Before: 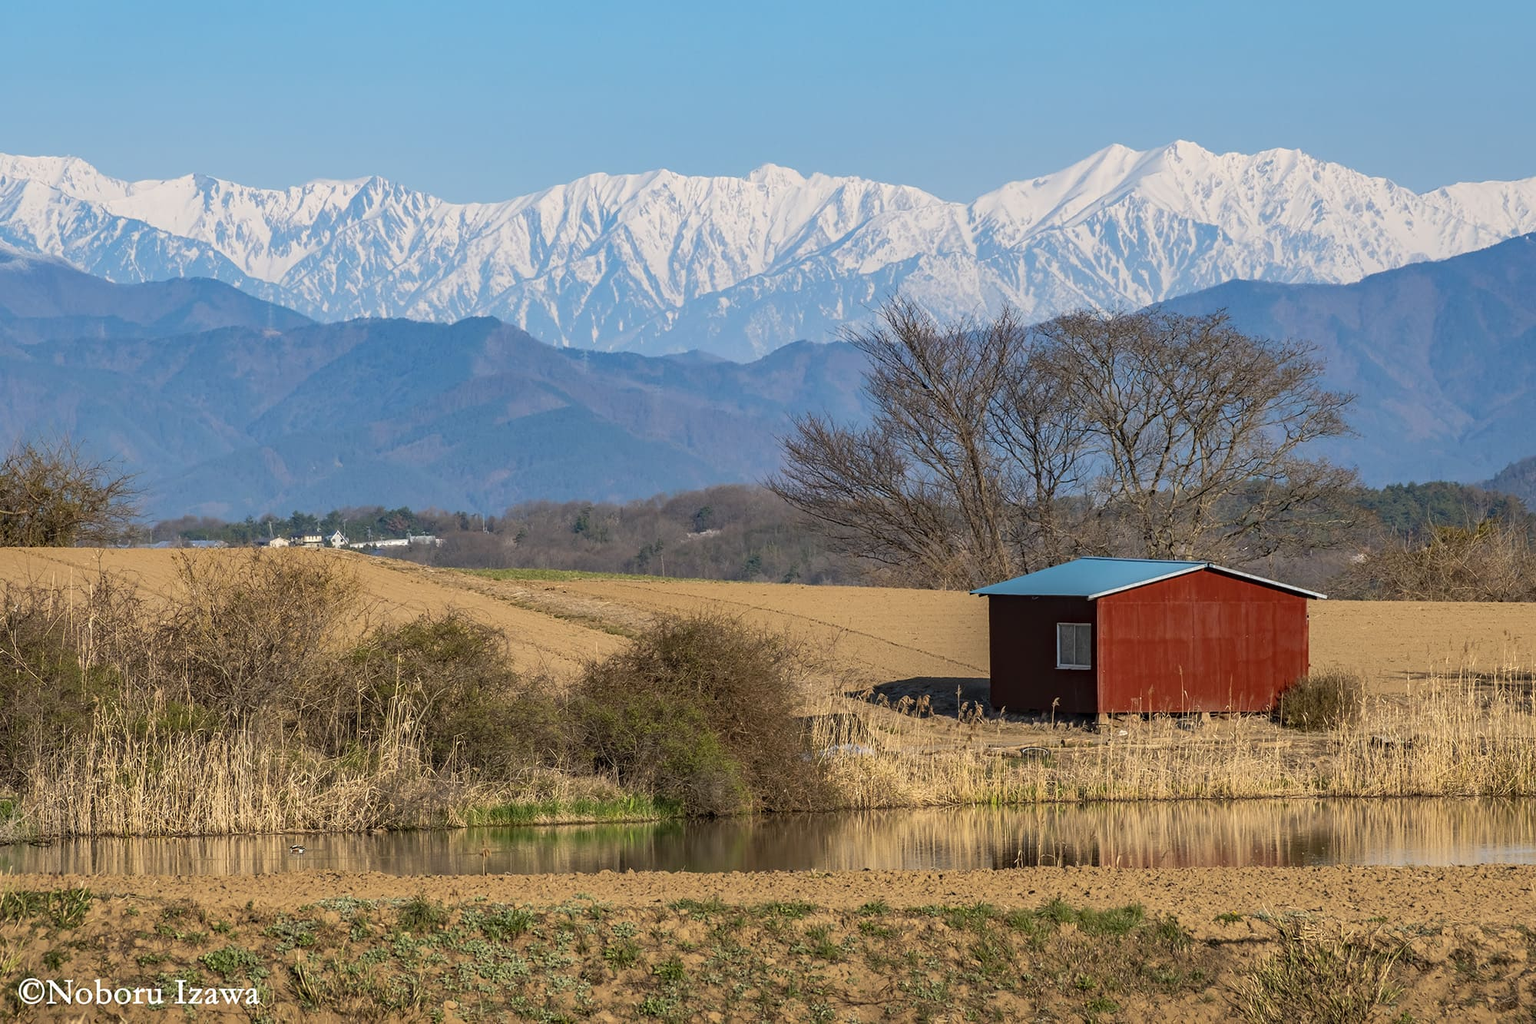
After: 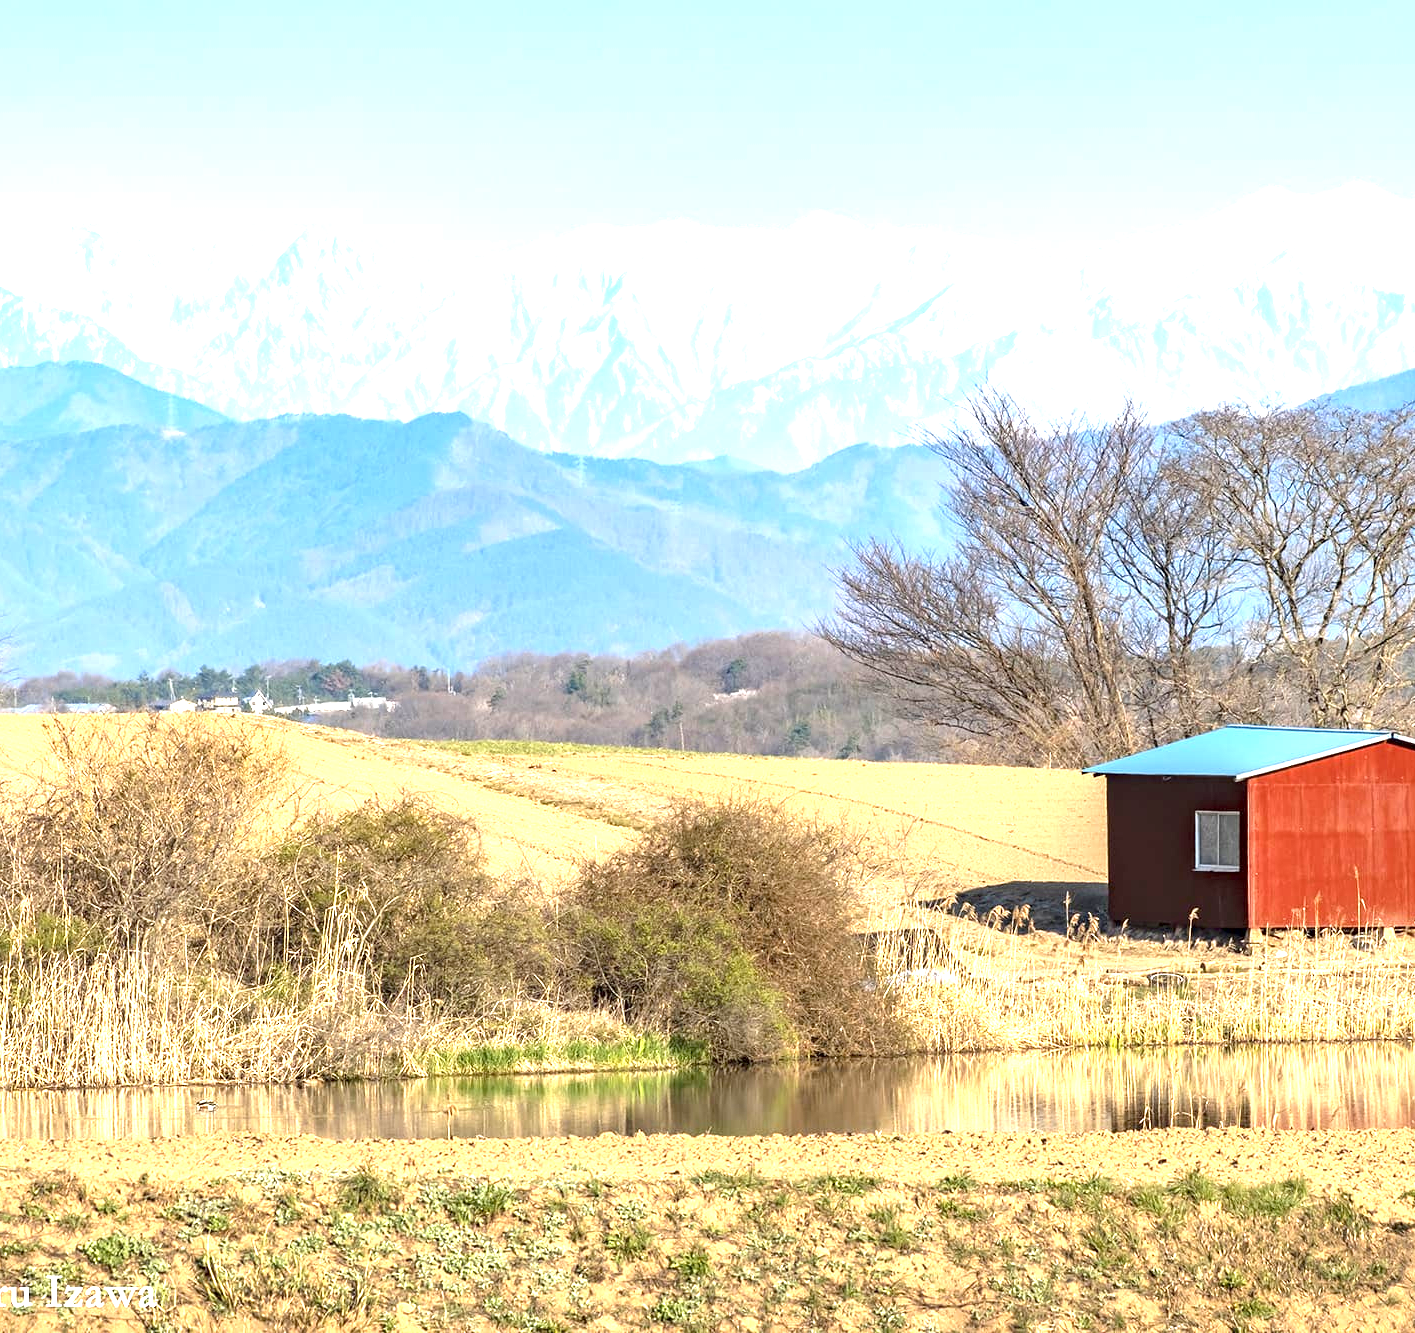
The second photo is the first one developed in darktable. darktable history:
exposure: black level correction 0.001, exposure 1.84 EV, compensate highlight preservation false
crop and rotate: left 9.061%, right 20.142%
